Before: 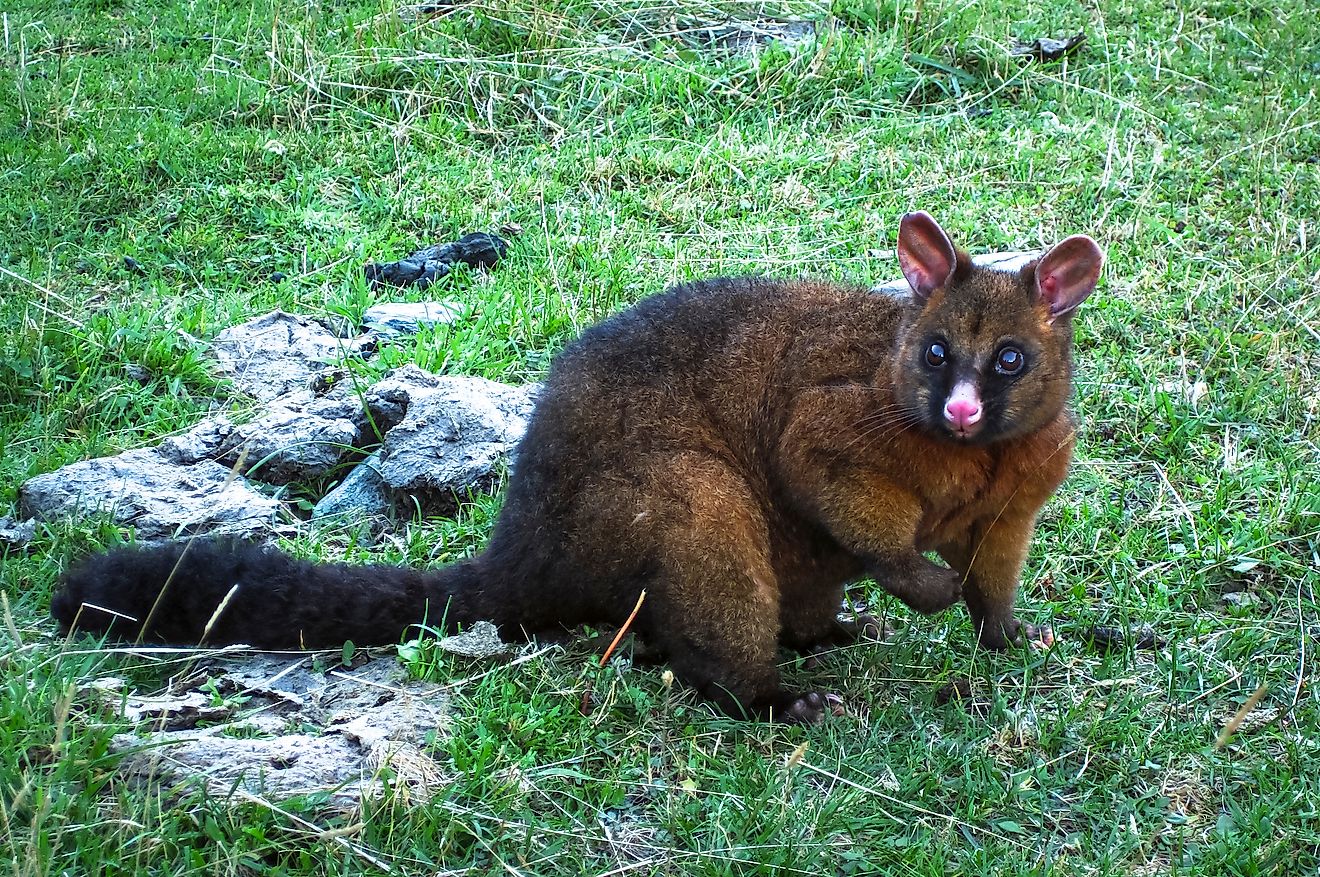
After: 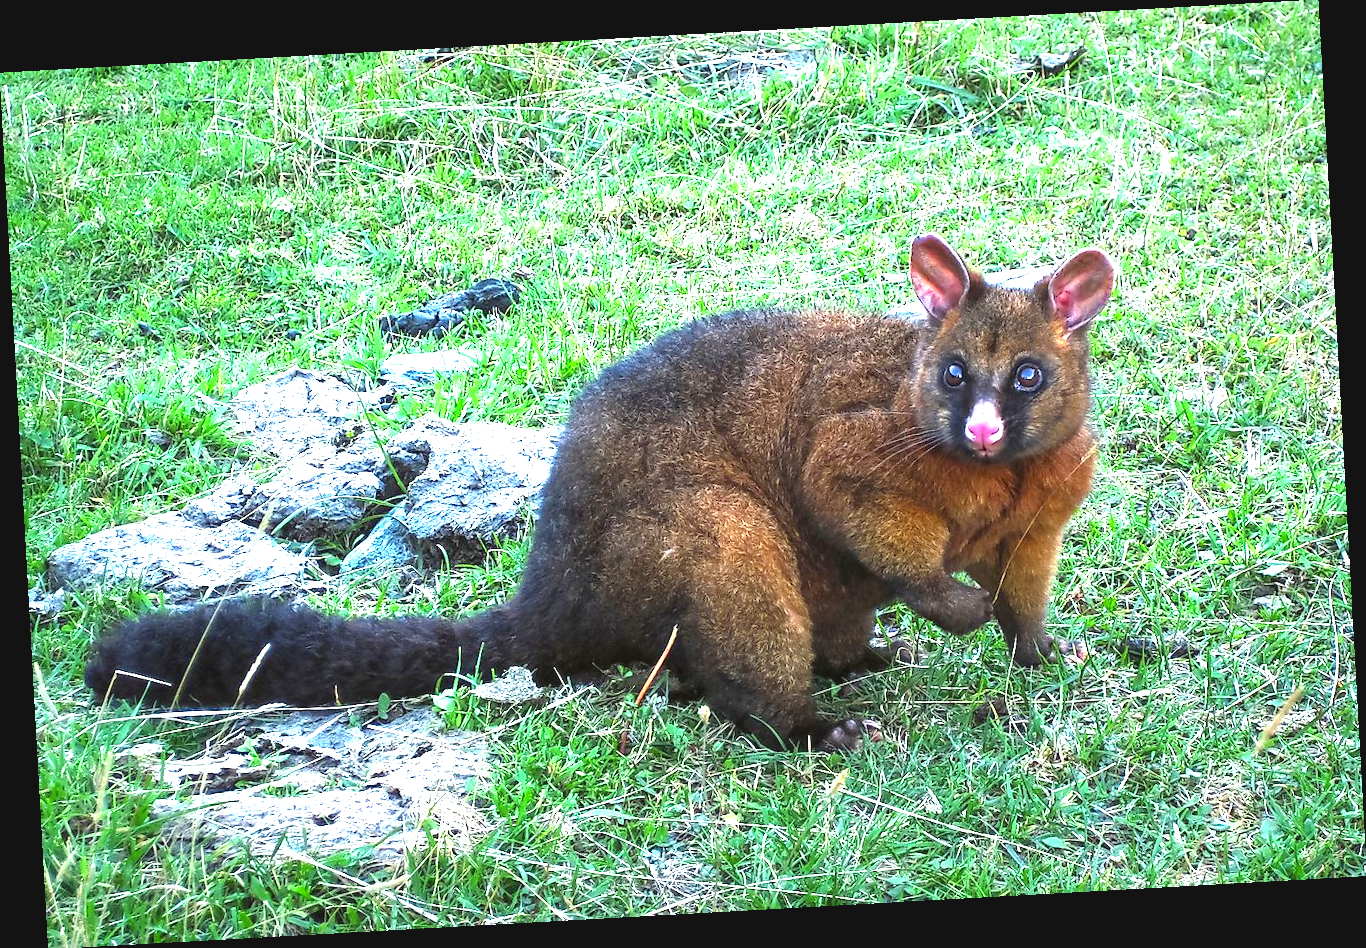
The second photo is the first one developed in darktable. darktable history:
rotate and perspective: rotation -3.18°, automatic cropping off
exposure: black level correction 0, exposure 1.379 EV, compensate exposure bias true, compensate highlight preservation false
contrast brightness saturation: contrast -0.11
